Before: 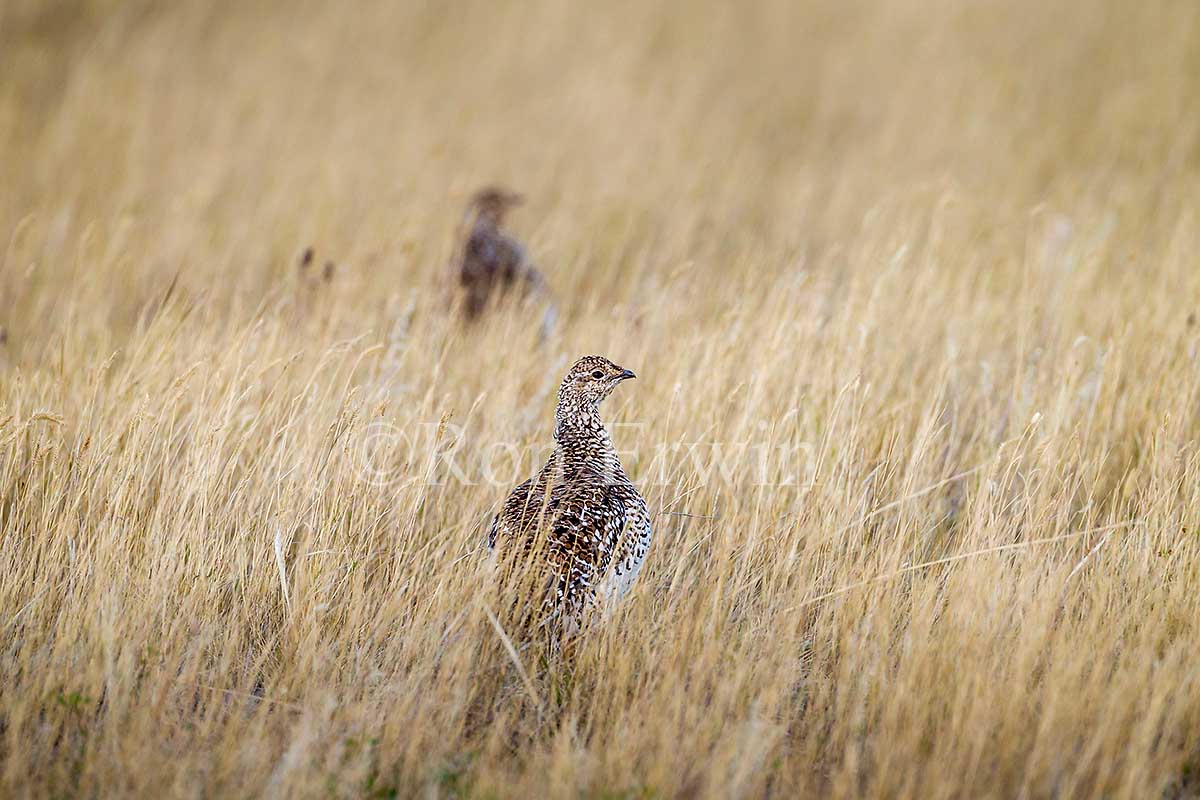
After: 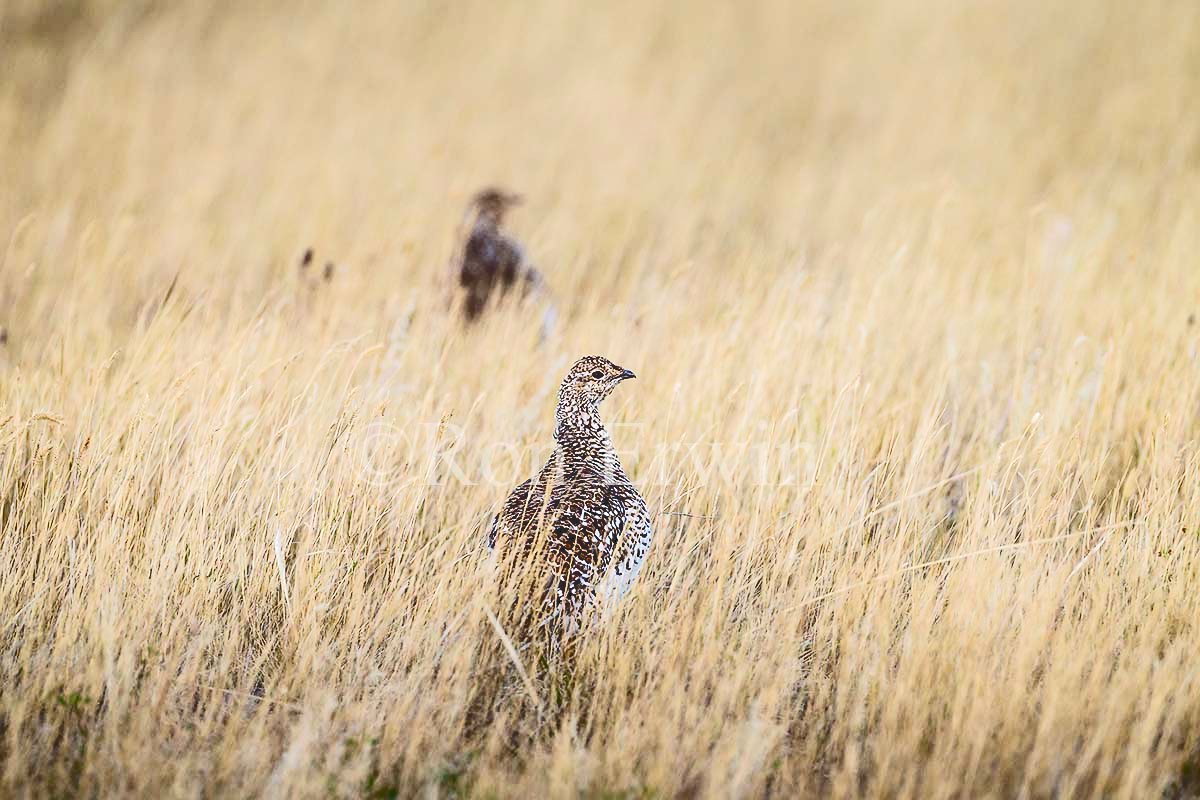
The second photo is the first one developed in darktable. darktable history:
tone curve: curves: ch0 [(0, 0) (0.003, 0.145) (0.011, 0.15) (0.025, 0.15) (0.044, 0.156) (0.069, 0.161) (0.1, 0.169) (0.136, 0.175) (0.177, 0.184) (0.224, 0.196) (0.277, 0.234) (0.335, 0.291) (0.399, 0.391) (0.468, 0.505) (0.543, 0.633) (0.623, 0.742) (0.709, 0.826) (0.801, 0.882) (0.898, 0.93) (1, 1)], color space Lab, independent channels, preserve colors none
